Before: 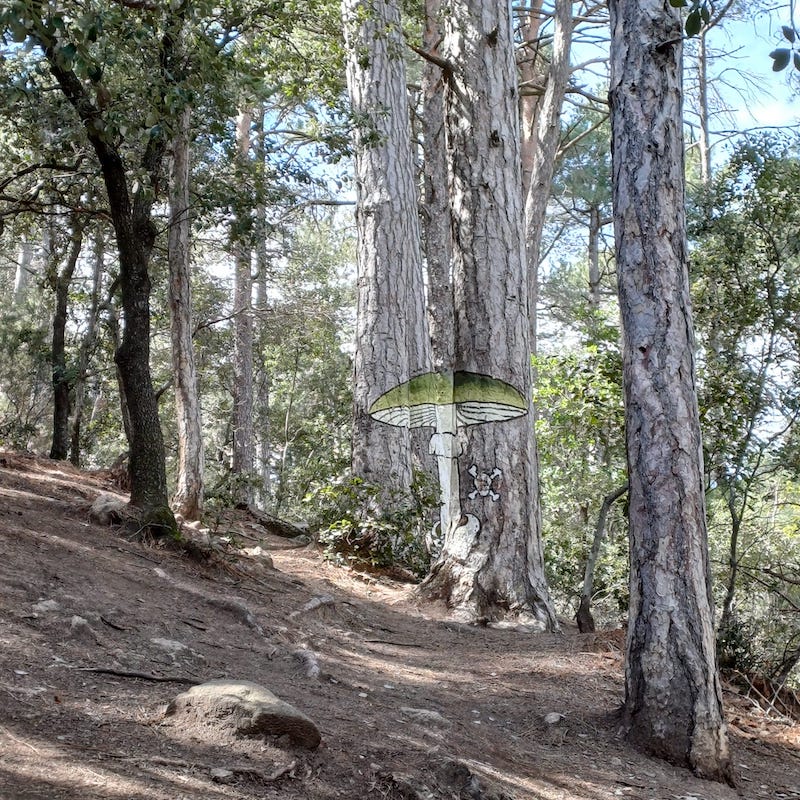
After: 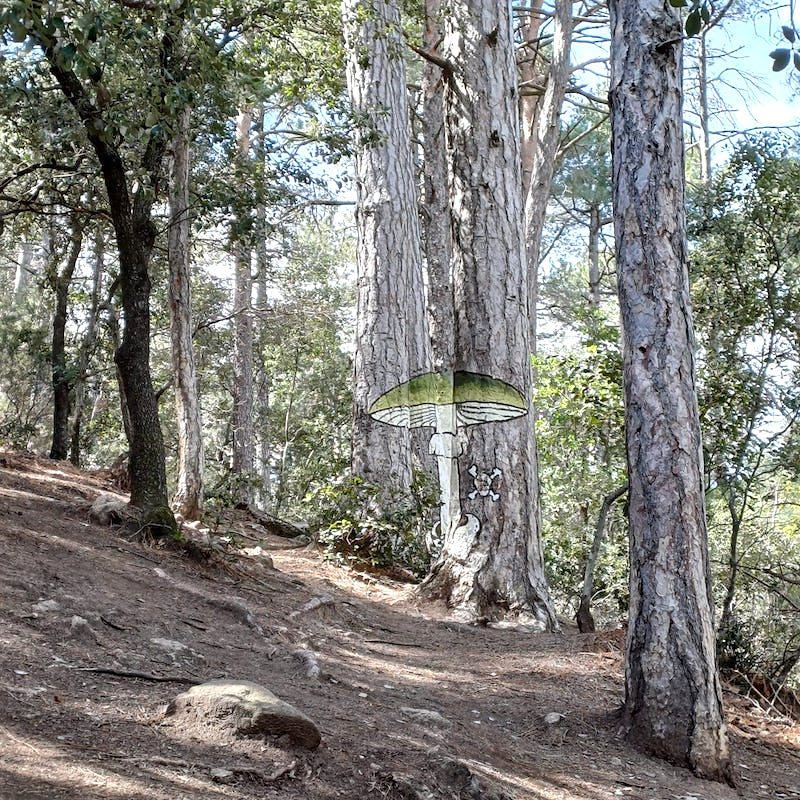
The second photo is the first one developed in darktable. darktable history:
exposure: exposure 0.211 EV, compensate highlight preservation false
sharpen: amount 0.217
